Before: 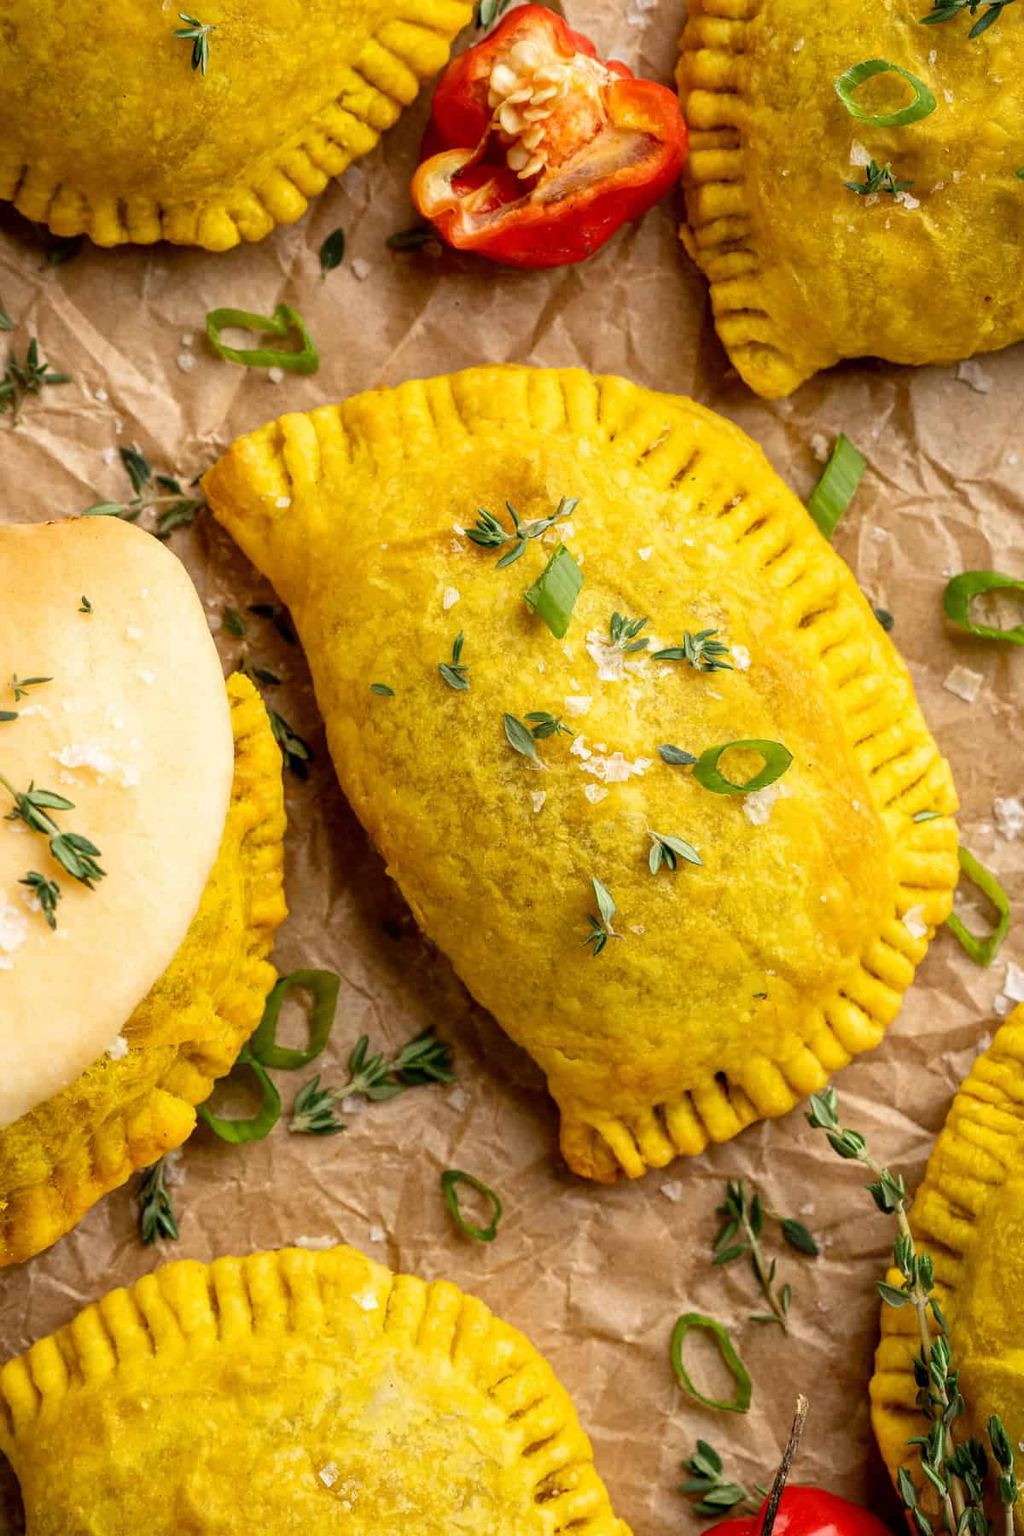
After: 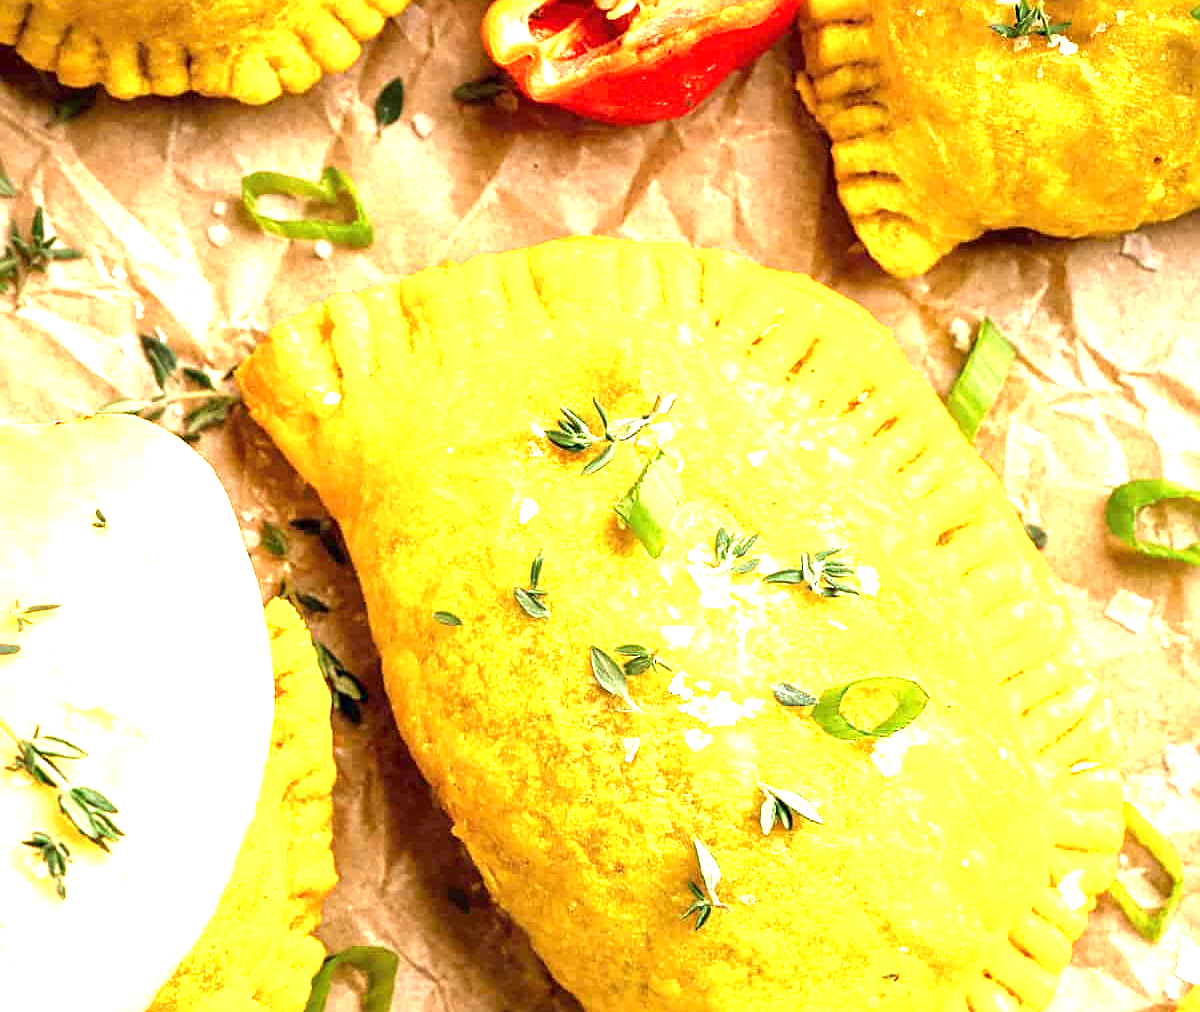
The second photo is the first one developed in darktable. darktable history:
exposure: black level correction 0, exposure 1.618 EV, compensate highlight preservation false
crop and rotate: top 10.58%, bottom 33.155%
velvia: strength 21.74%
sharpen: on, module defaults
